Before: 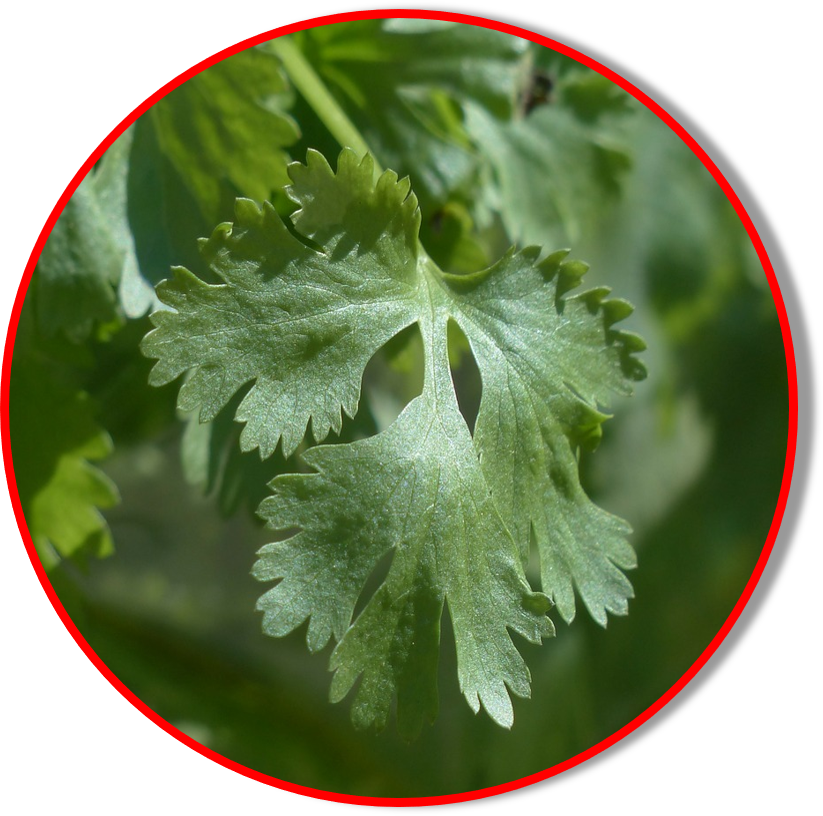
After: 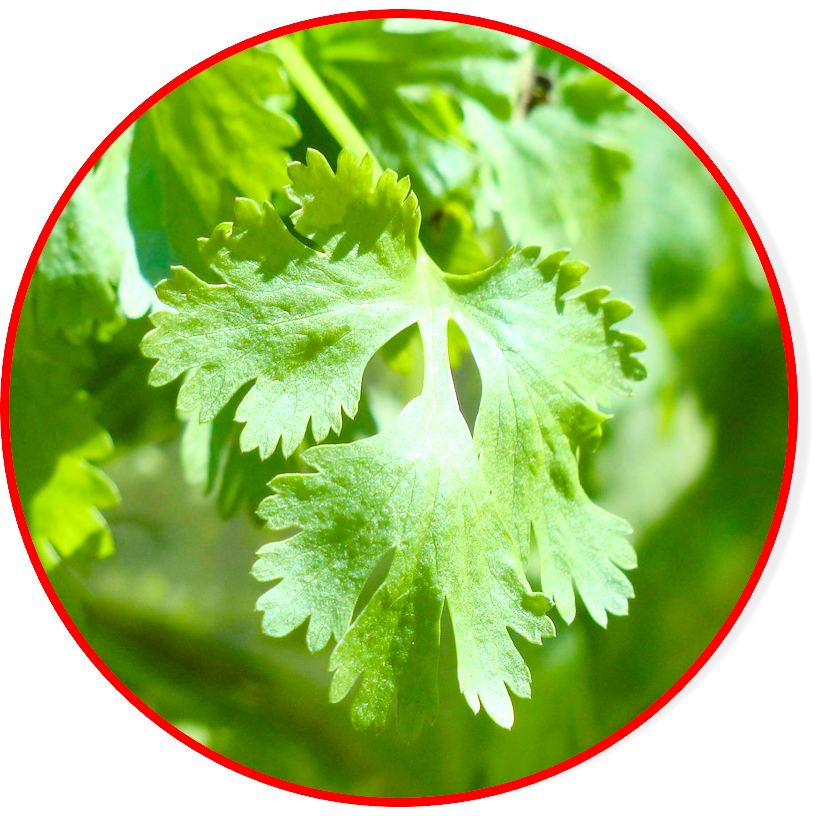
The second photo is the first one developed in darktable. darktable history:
color balance rgb: perceptual saturation grading › global saturation 20%, perceptual saturation grading › highlights -25.324%, perceptual saturation grading › shadows 49.557%, perceptual brilliance grading › global brilliance 9.819%, perceptual brilliance grading › shadows 14.862%
base curve: curves: ch0 [(0, 0) (0.028, 0.03) (0.121, 0.232) (0.46, 0.748) (0.859, 0.968) (1, 1)]
exposure: exposure 0.495 EV, compensate highlight preservation false
